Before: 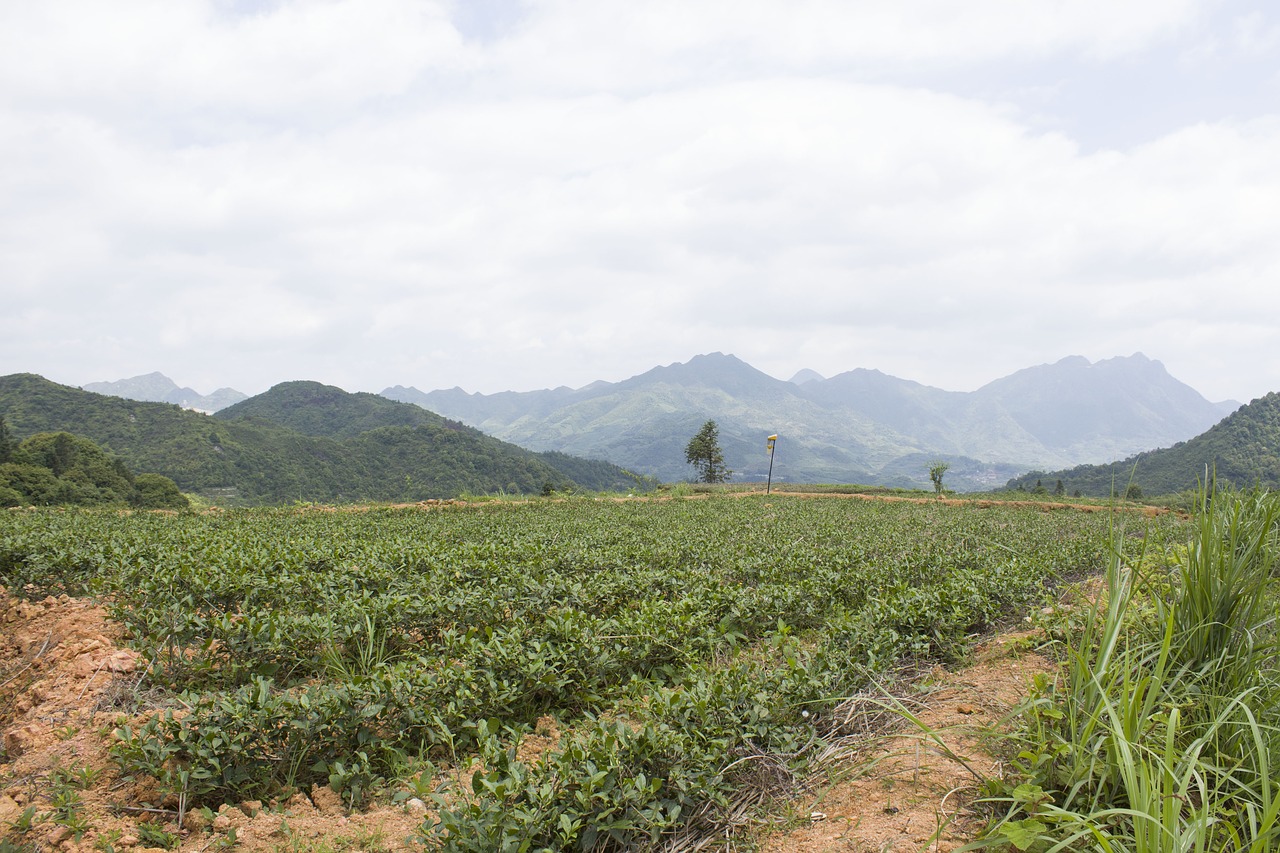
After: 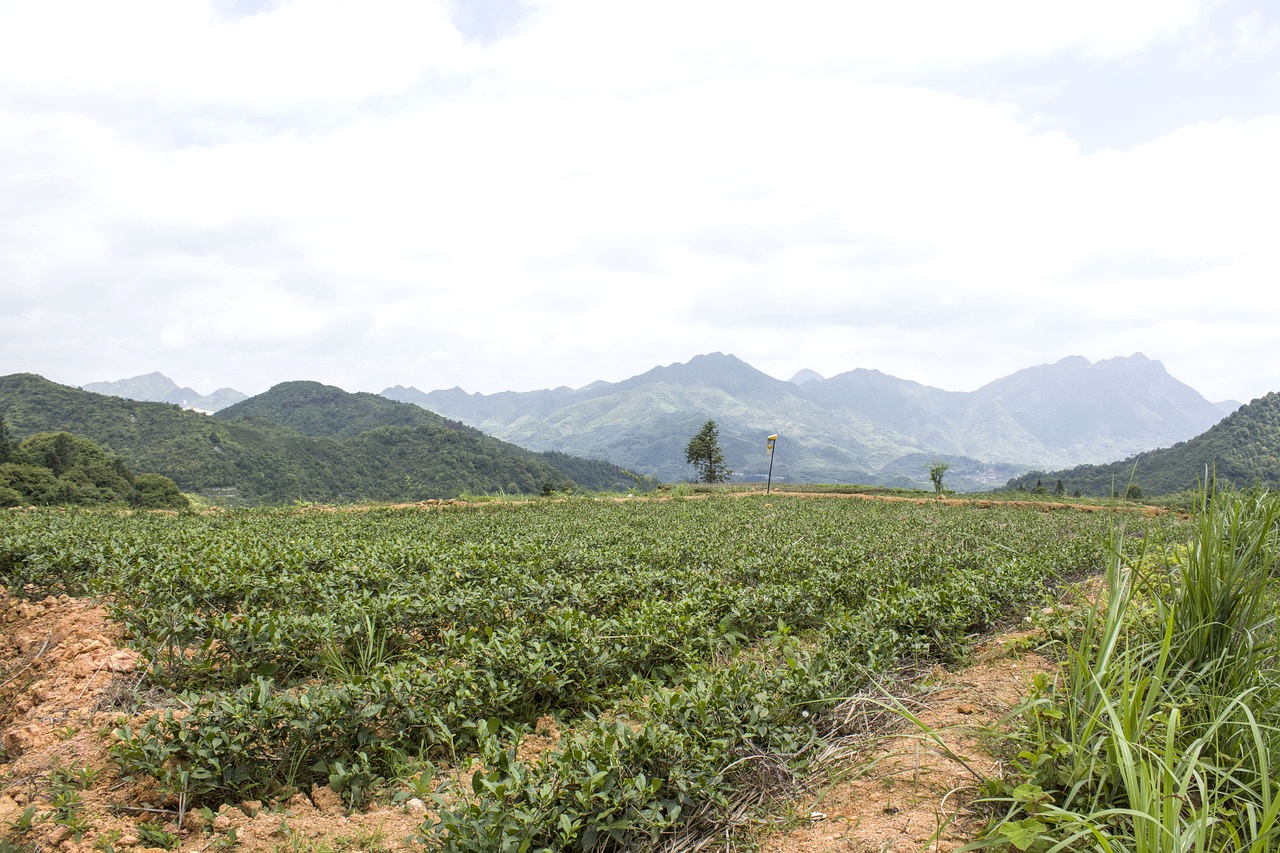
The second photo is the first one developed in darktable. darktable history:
local contrast: on, module defaults
levels: black 3.82%, levels [0.016, 0.484, 0.953]
